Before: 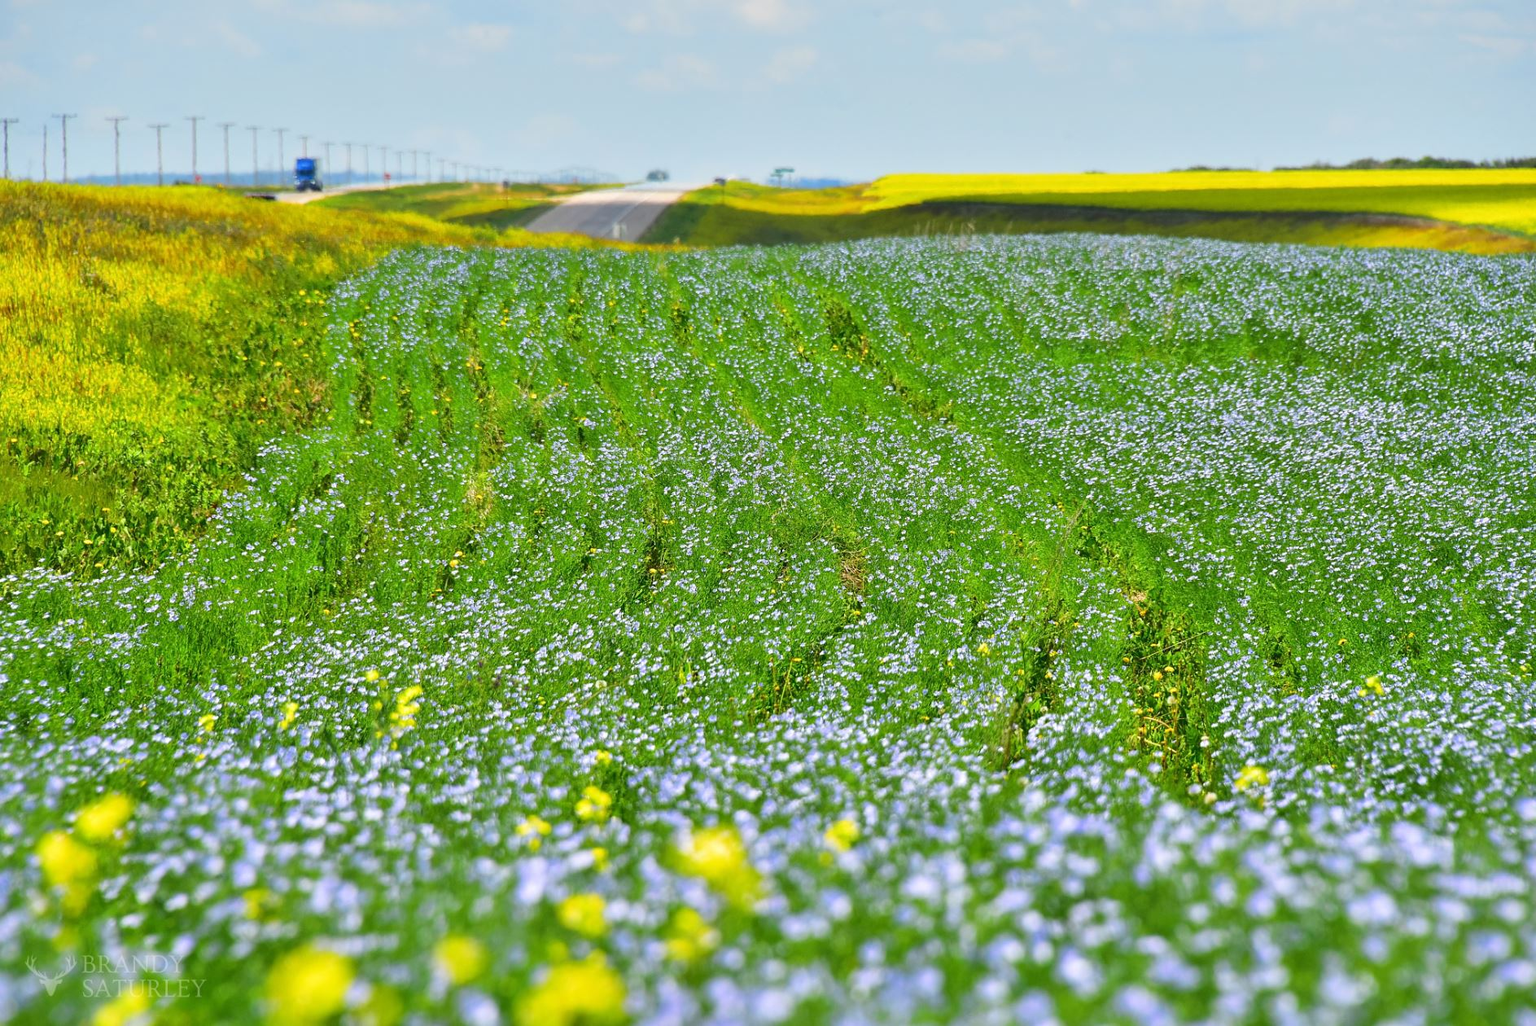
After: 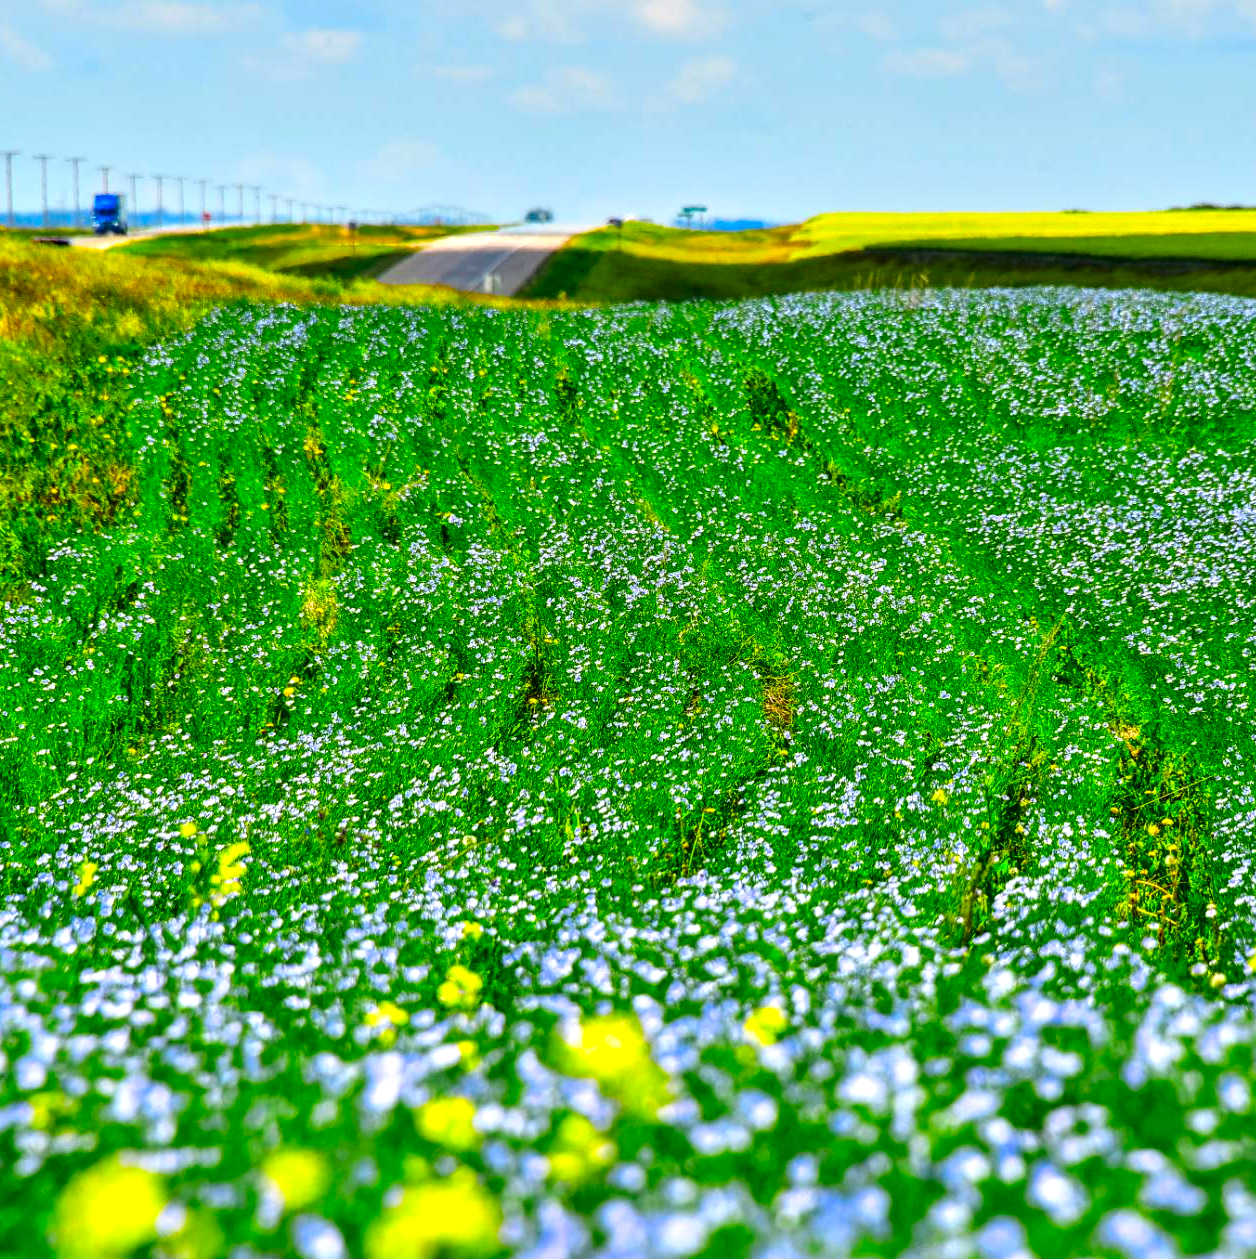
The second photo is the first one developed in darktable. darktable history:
local contrast: highlights 77%, shadows 56%, detail 175%, midtone range 0.431
crop and rotate: left 14.292%, right 19.111%
tone equalizer: on, module defaults
color correction: highlights b* 0.016, saturation 1.86
